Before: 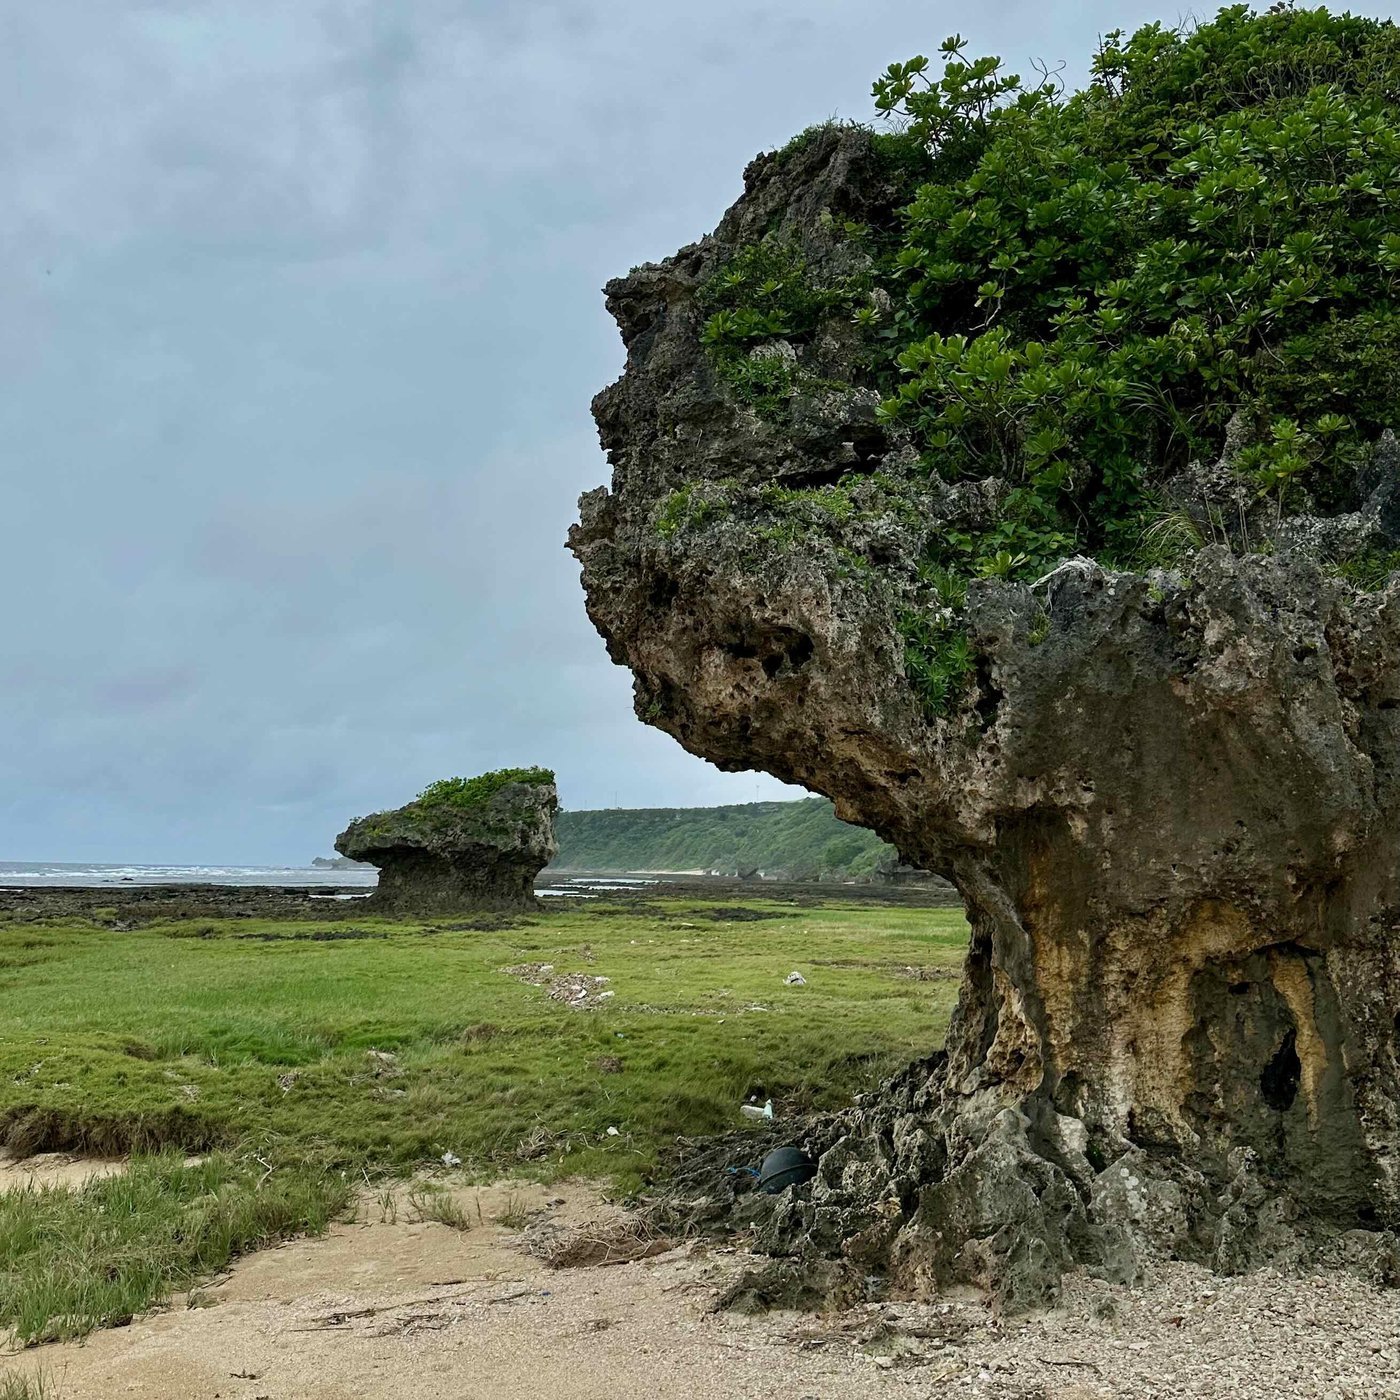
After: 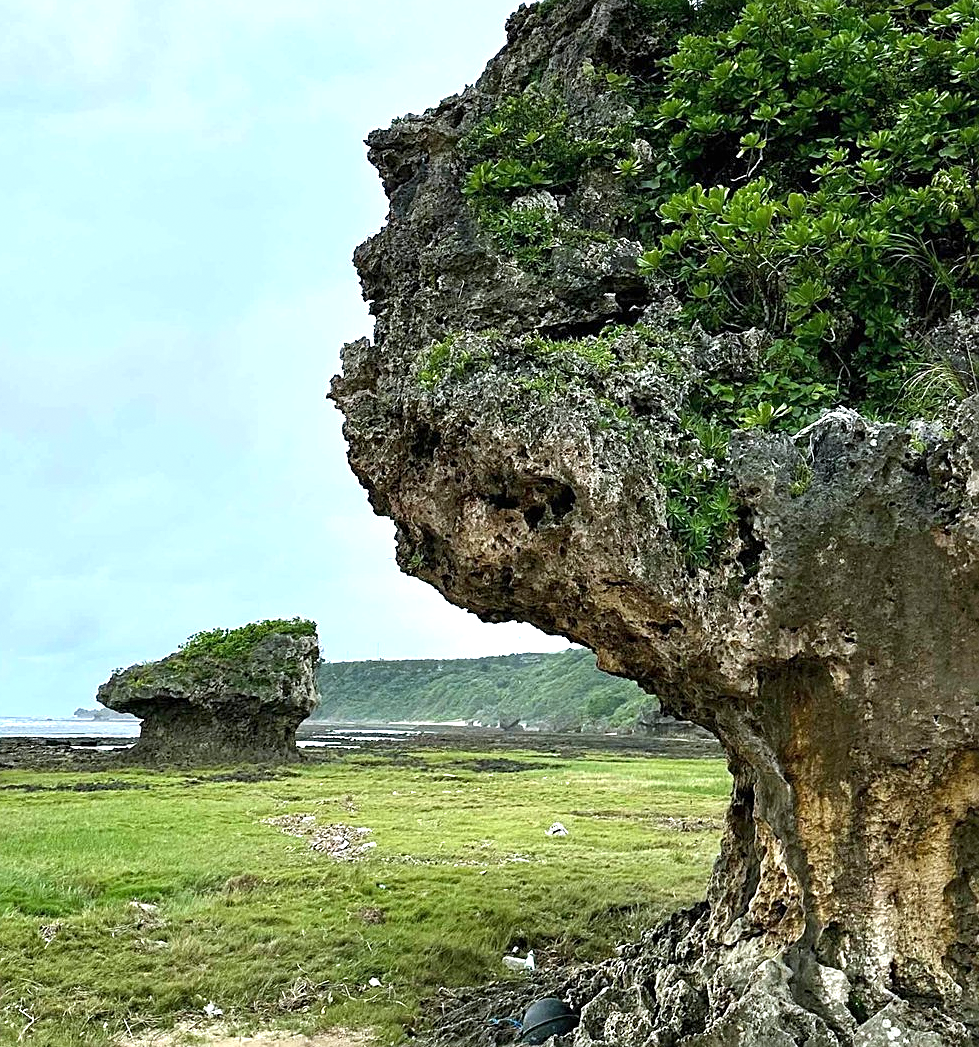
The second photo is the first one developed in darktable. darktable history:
grain: coarseness 0.09 ISO, strength 10%
sharpen: on, module defaults
white balance: red 0.98, blue 1.034
crop and rotate: left 17.046%, top 10.659%, right 12.989%, bottom 14.553%
exposure: black level correction 0, exposure 1 EV, compensate exposure bias true, compensate highlight preservation false
